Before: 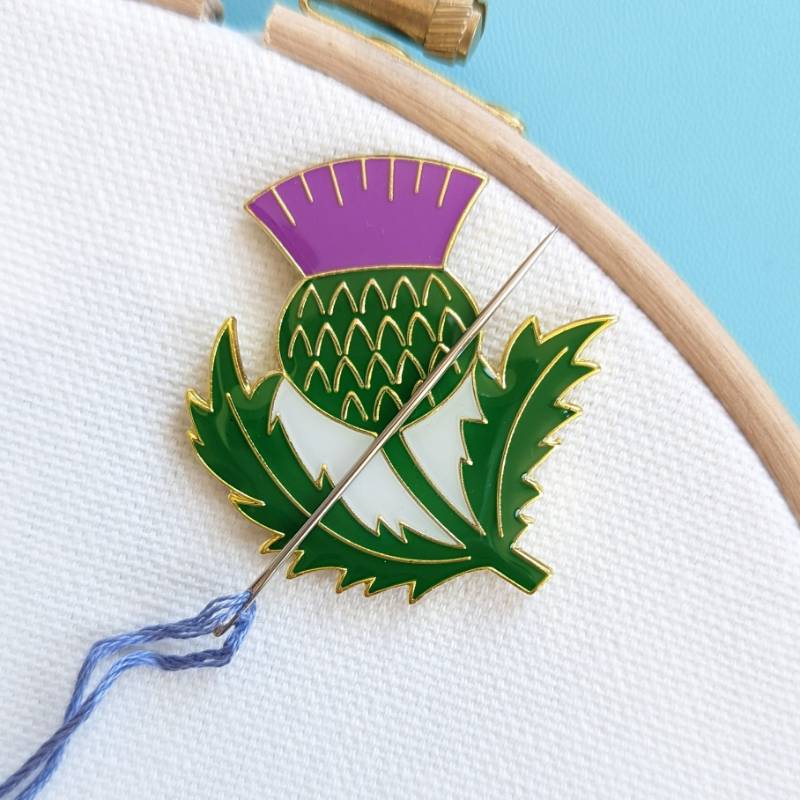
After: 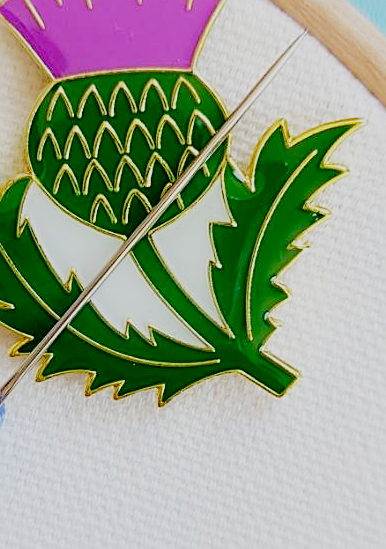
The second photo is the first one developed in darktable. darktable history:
color balance rgb: perceptual saturation grading › global saturation 25%, perceptual brilliance grading › mid-tones 10%, perceptual brilliance grading › shadows 15%, global vibrance 20%
shadows and highlights: radius 125.46, shadows 21.19, highlights -21.19, low approximation 0.01
sharpen: radius 1.967
sigmoid: skew -0.2, preserve hue 0%, red attenuation 0.1, red rotation 0.035, green attenuation 0.1, green rotation -0.017, blue attenuation 0.15, blue rotation -0.052, base primaries Rec2020
crop: left 31.379%, top 24.658%, right 20.326%, bottom 6.628%
